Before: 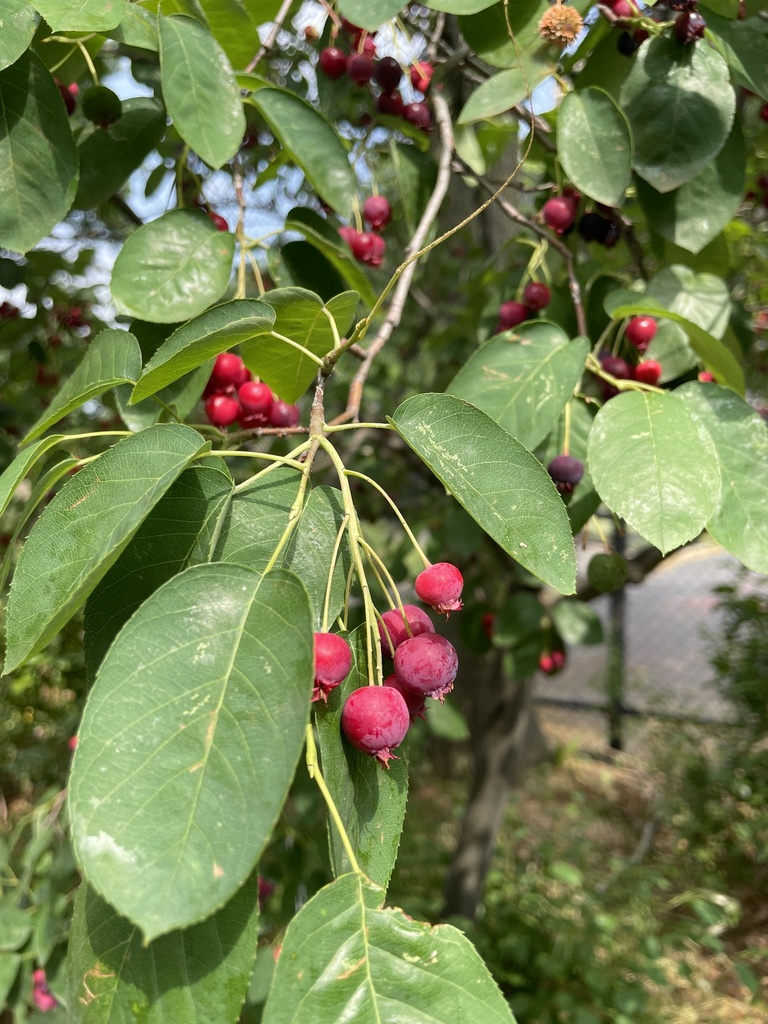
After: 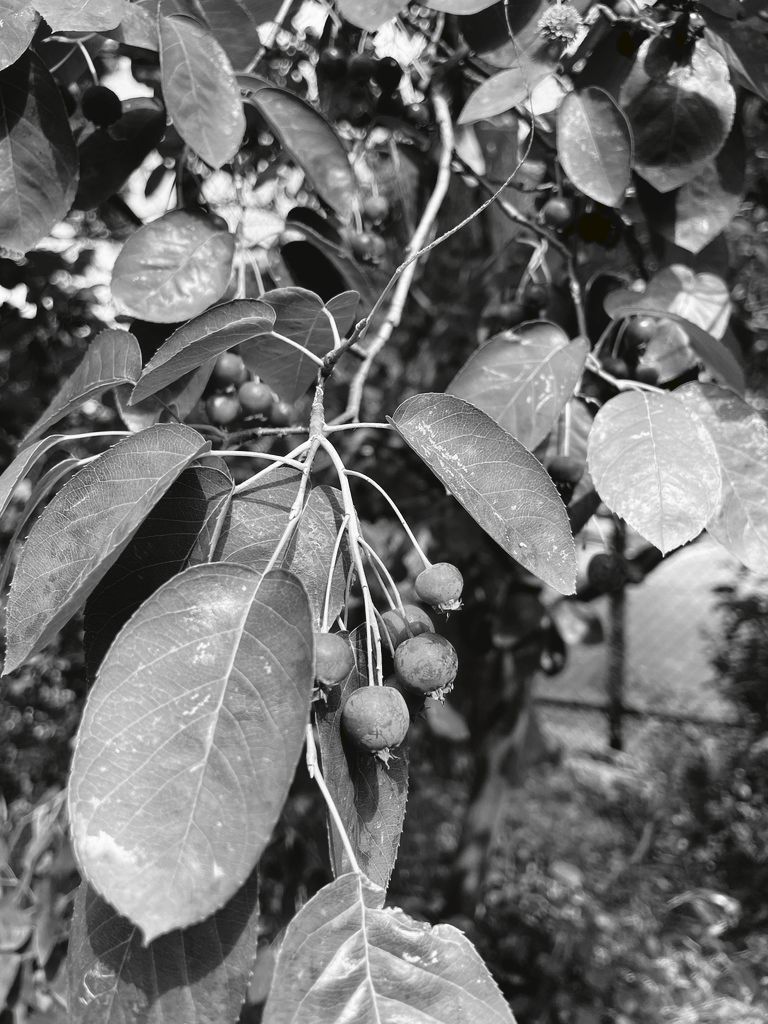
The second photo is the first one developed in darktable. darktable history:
tone curve: curves: ch0 [(0, 0) (0.003, 0.047) (0.011, 0.047) (0.025, 0.047) (0.044, 0.049) (0.069, 0.051) (0.1, 0.062) (0.136, 0.086) (0.177, 0.125) (0.224, 0.178) (0.277, 0.246) (0.335, 0.324) (0.399, 0.407) (0.468, 0.48) (0.543, 0.57) (0.623, 0.675) (0.709, 0.772) (0.801, 0.876) (0.898, 0.963) (1, 1)], preserve colors none
color look up table: target L [93.75, 90.94, 84.2, 85.27, 78.43, 70.23, 47.64, 49.64, 42.78, 30.01, 17.06, 200.09, 81.69, 79.52, 71.47, 70.73, 61.96, 59.92, 54.76, 59.41, 36.85, 24.42, 23.22, 21.4, 96.54, 88.12, 87.41, 78.43, 66.62, 74.05, 67.37, 81.33, 66.62, 52.41, 49.9, 73.31, 38.24, 33.74, 7.247, 16.59, 89.53, 85.27, 78.43, 79.52, 74.42, 59.15, 52.8, 45.09, 24.42], target a [-0.003, -0.003, 0, -0.002, 0, 0.001, 0, 0, 0, 0.001, 0, 0, 0.001, 0.001, 0, 0.001, 0.001, 0.001, 0, 0.001, 0.001, 0, 0.001, 0.001, -0.002, 0 ×9, 0.001, 0, 0, 0.001, -0.359, 0, -0.003, -0.002, 0, 0.001, 0, 0.001, 0, 0.001, 0], target b [0.025, 0.025, 0.002, 0.024, 0.002, -0.005, 0, 0, 0, -0.004, -0.001, 0, 0.001, -0.006, 0.001, -0.005, -0.005, -0.005, 0, -0.005, -0.004, -0.001, -0.004, -0.004, 0.025, 0.001, 0.001, 0.002, 0.001, 0.001, 0.001, 0.002, 0.001, 0, -0.005, 0.001, 0, -0.004, 4.428, -0.002, 0.025, 0.024, 0.002, -0.006, 0.001, -0.005, 0, -0.004, -0.001], num patches 49
